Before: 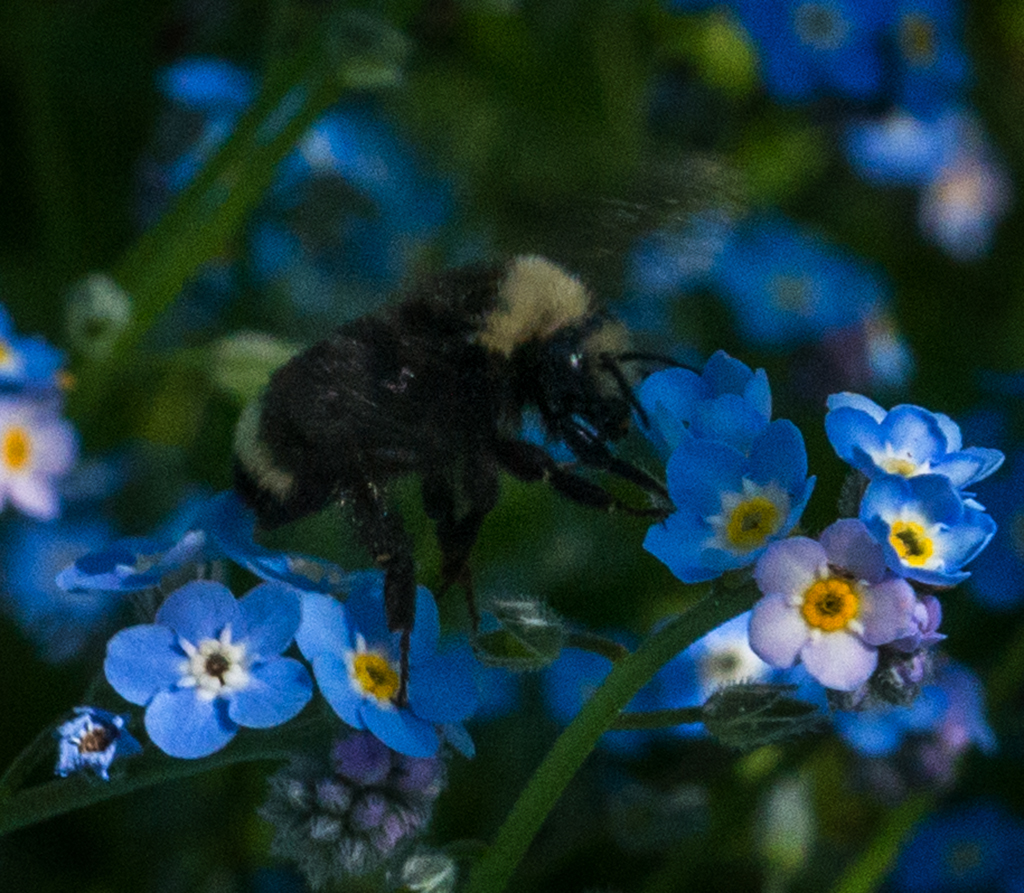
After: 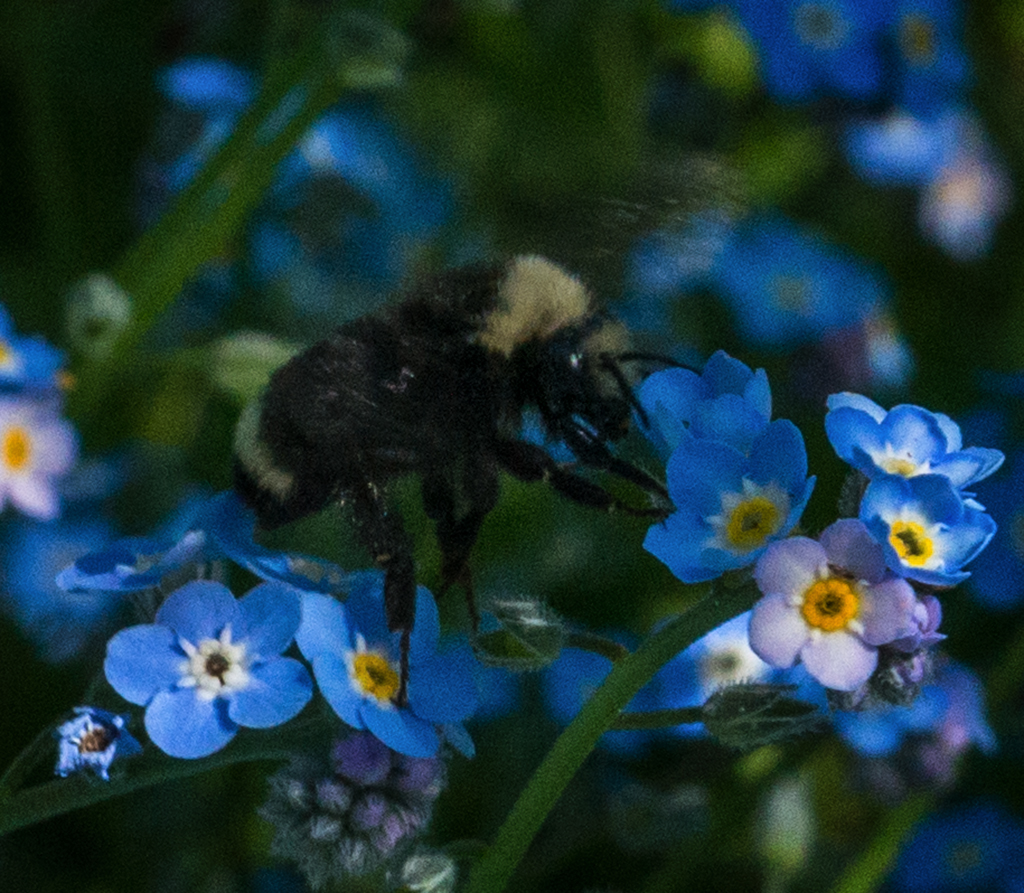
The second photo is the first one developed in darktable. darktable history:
exposure: exposure -0.041 EV, compensate highlight preservation false
shadows and highlights: shadows 20.91, highlights -35.45, soften with gaussian
